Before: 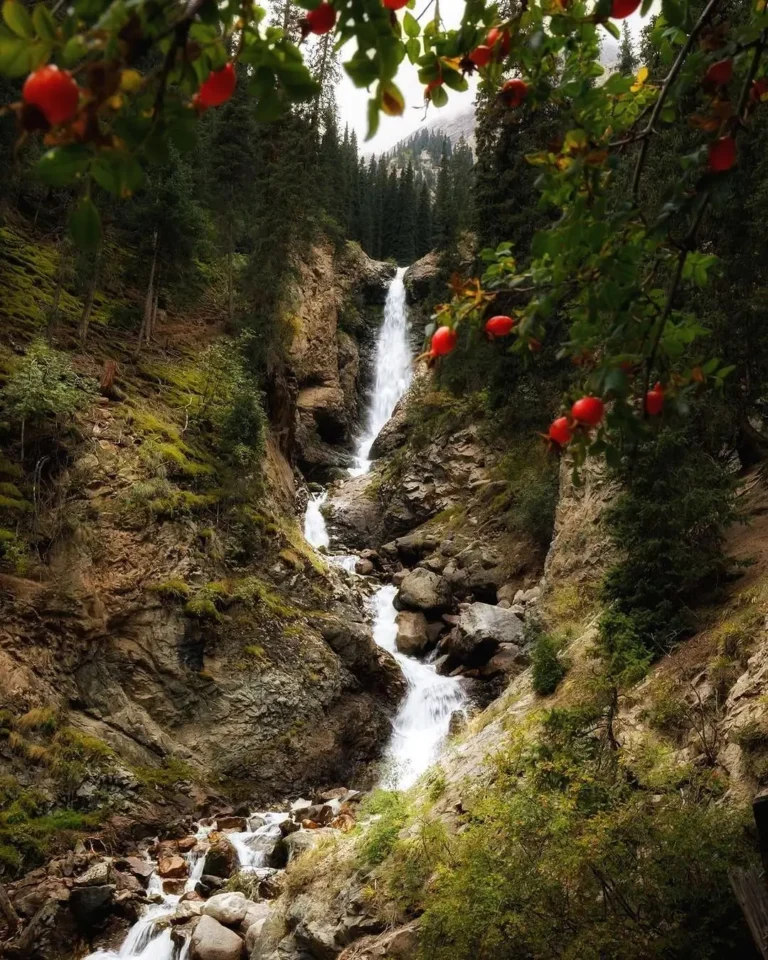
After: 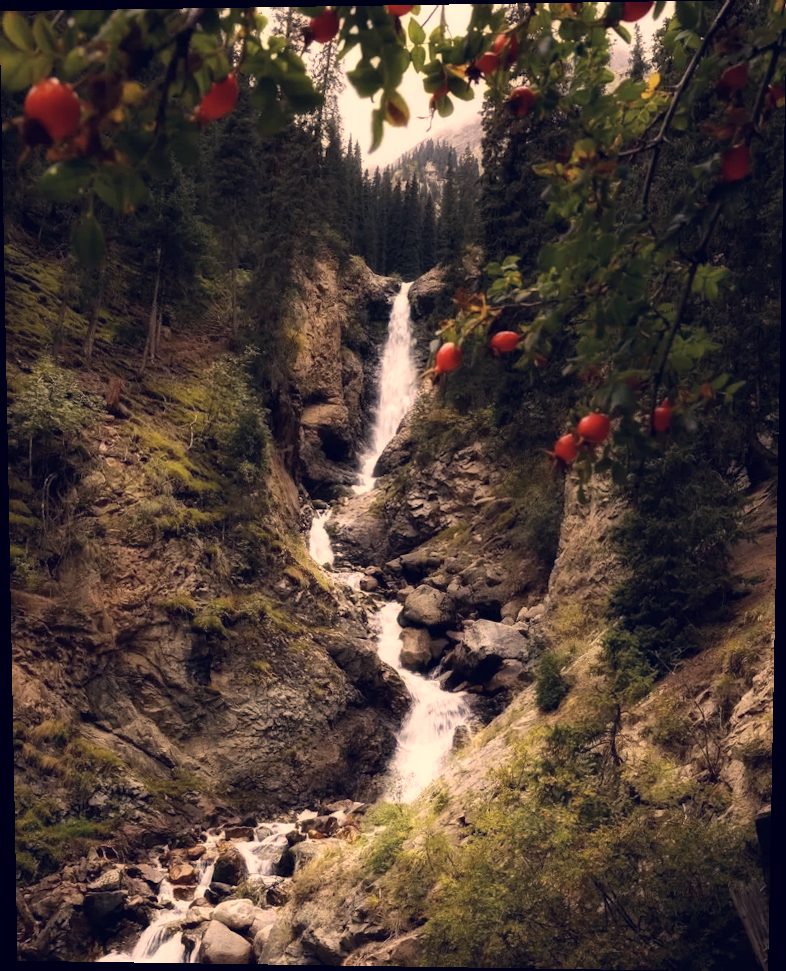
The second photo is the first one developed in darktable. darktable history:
color correction: highlights a* 19.59, highlights b* 27.49, shadows a* 3.46, shadows b* -17.28, saturation 0.73
rotate and perspective: lens shift (vertical) 0.048, lens shift (horizontal) -0.024, automatic cropping off
